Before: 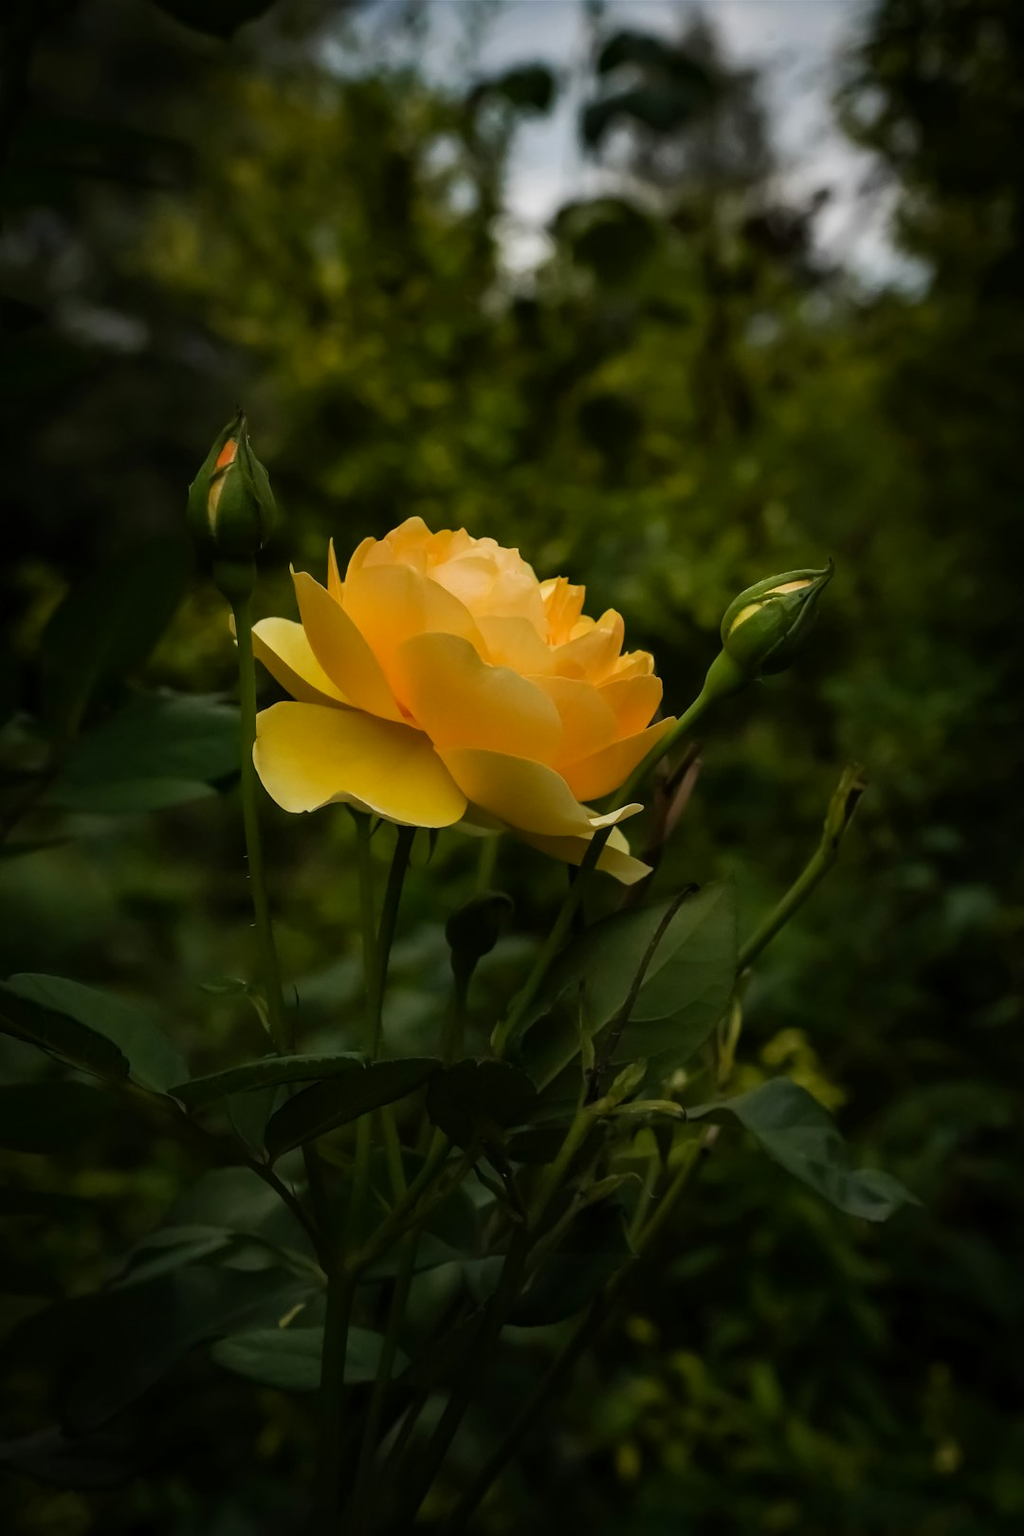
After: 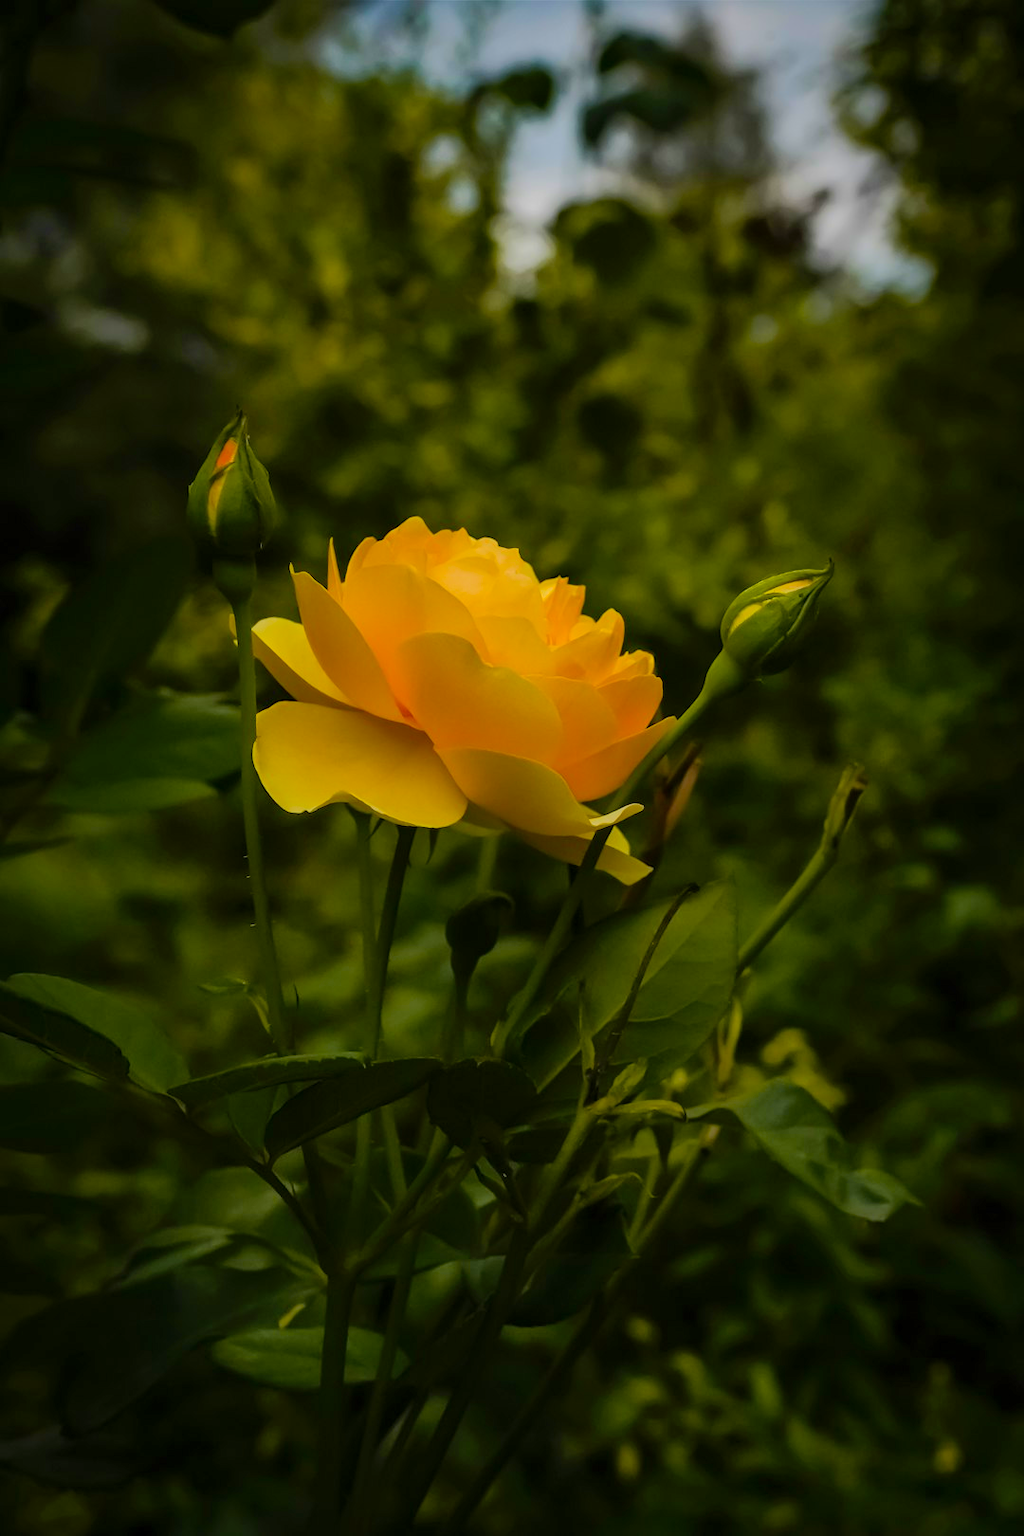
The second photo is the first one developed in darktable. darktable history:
velvia: strength 50.71%, mid-tones bias 0.513
color zones: curves: ch2 [(0, 0.5) (0.143, 0.5) (0.286, 0.489) (0.415, 0.421) (0.571, 0.5) (0.714, 0.5) (0.857, 0.5) (1, 0.5)]
shadows and highlights: shadows 39.53, highlights -60.1
